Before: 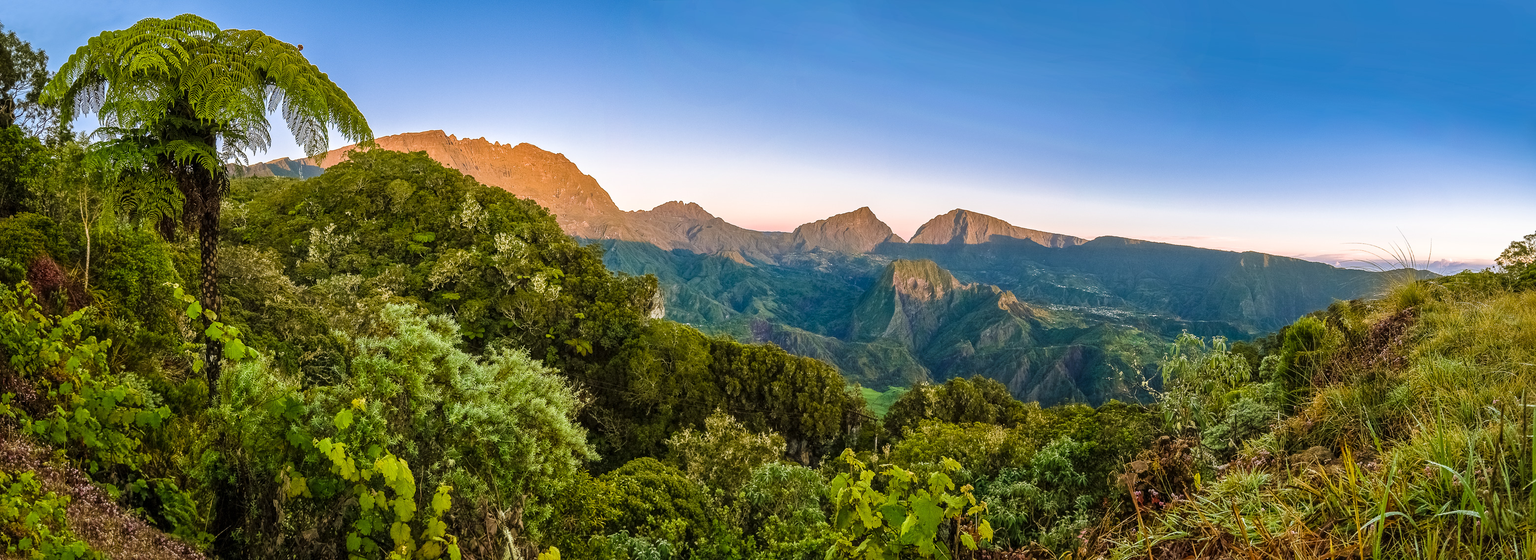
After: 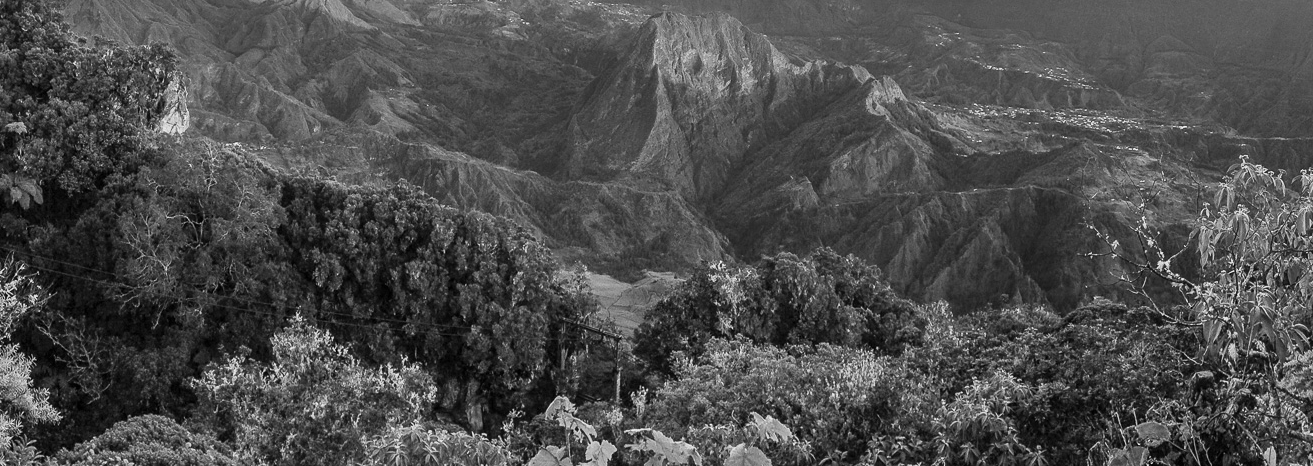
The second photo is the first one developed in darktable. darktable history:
contrast brightness saturation: saturation -0.05
crop: left 37.221%, top 45.169%, right 20.63%, bottom 13.777%
white balance: emerald 1
monochrome: a -6.99, b 35.61, size 1.4
